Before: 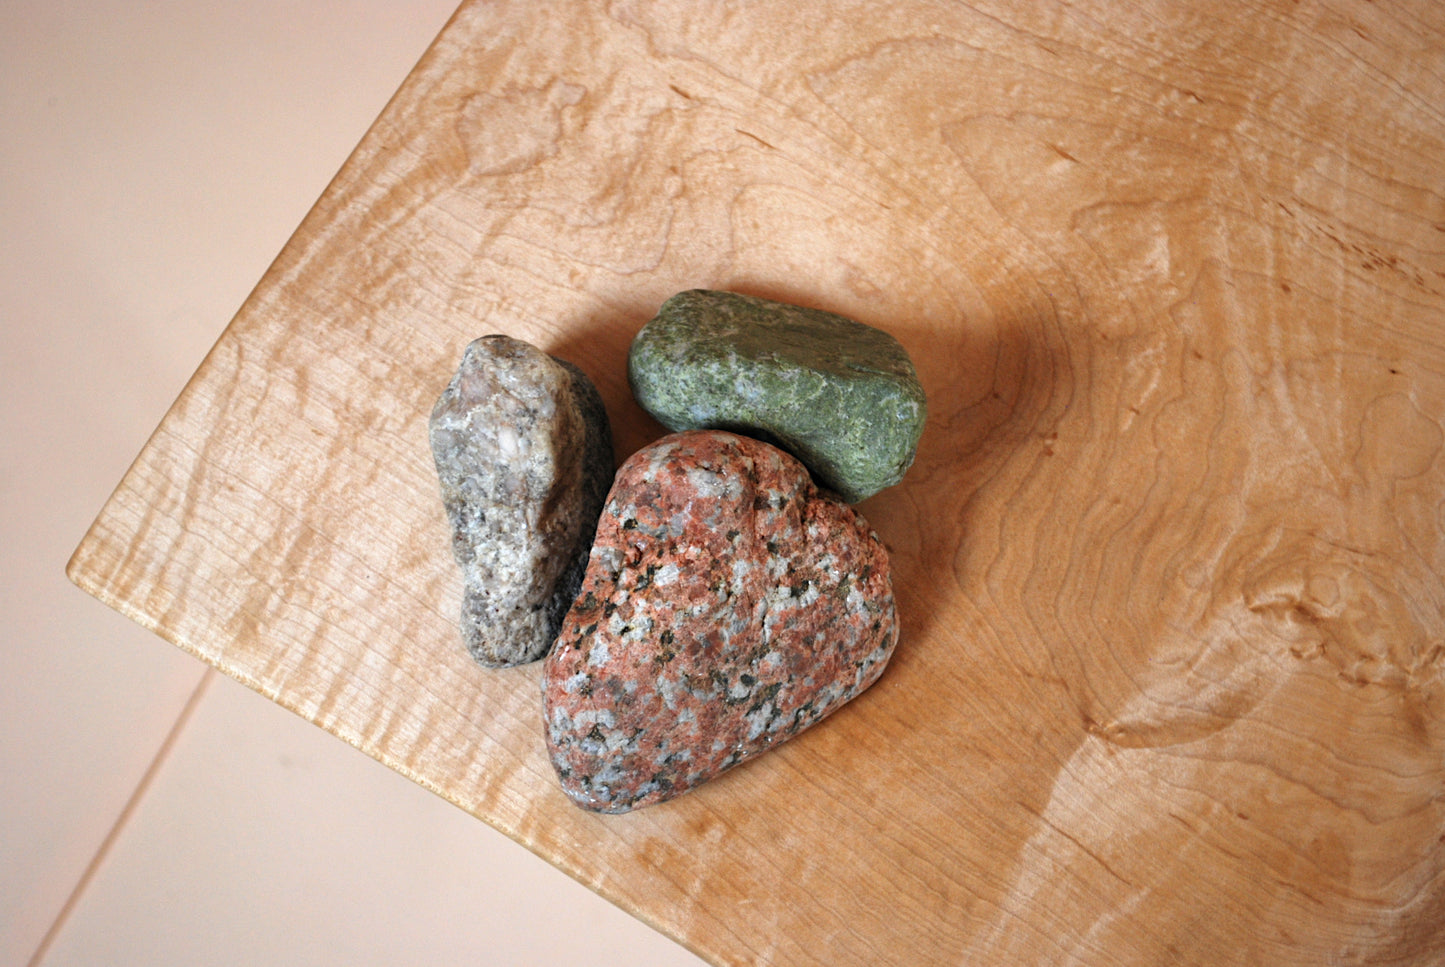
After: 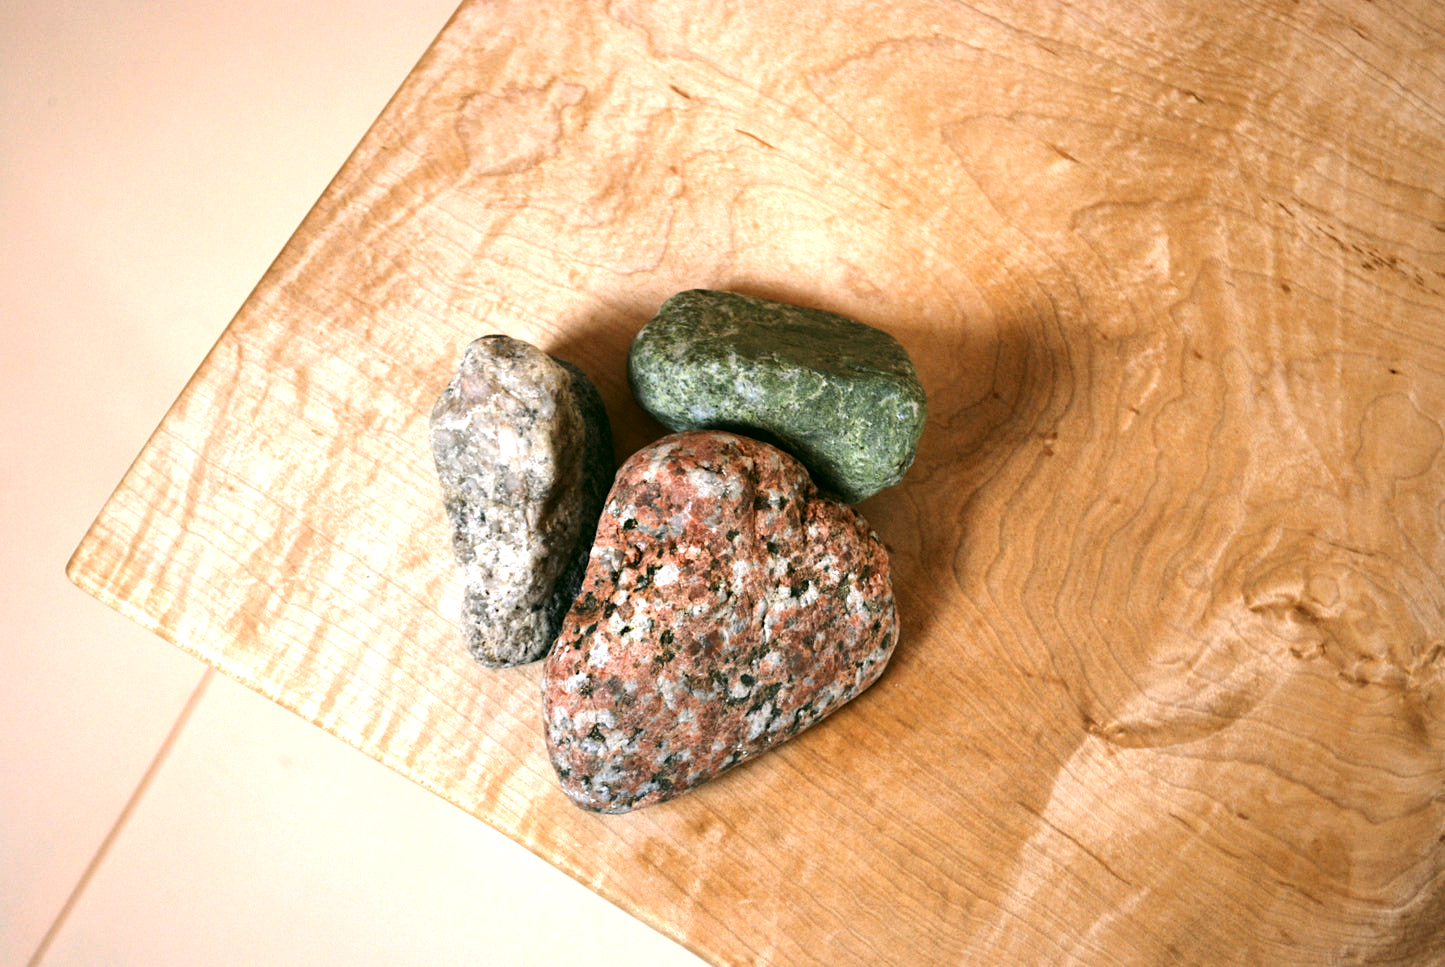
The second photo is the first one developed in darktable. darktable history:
color balance rgb: global vibrance 0.5%
tone equalizer: -8 EV -0.75 EV, -7 EV -0.7 EV, -6 EV -0.6 EV, -5 EV -0.4 EV, -3 EV 0.4 EV, -2 EV 0.6 EV, -1 EV 0.7 EV, +0 EV 0.75 EV, edges refinement/feathering 500, mask exposure compensation -1.57 EV, preserve details no
color correction: highlights a* 4.02, highlights b* 4.98, shadows a* -7.55, shadows b* 4.98
